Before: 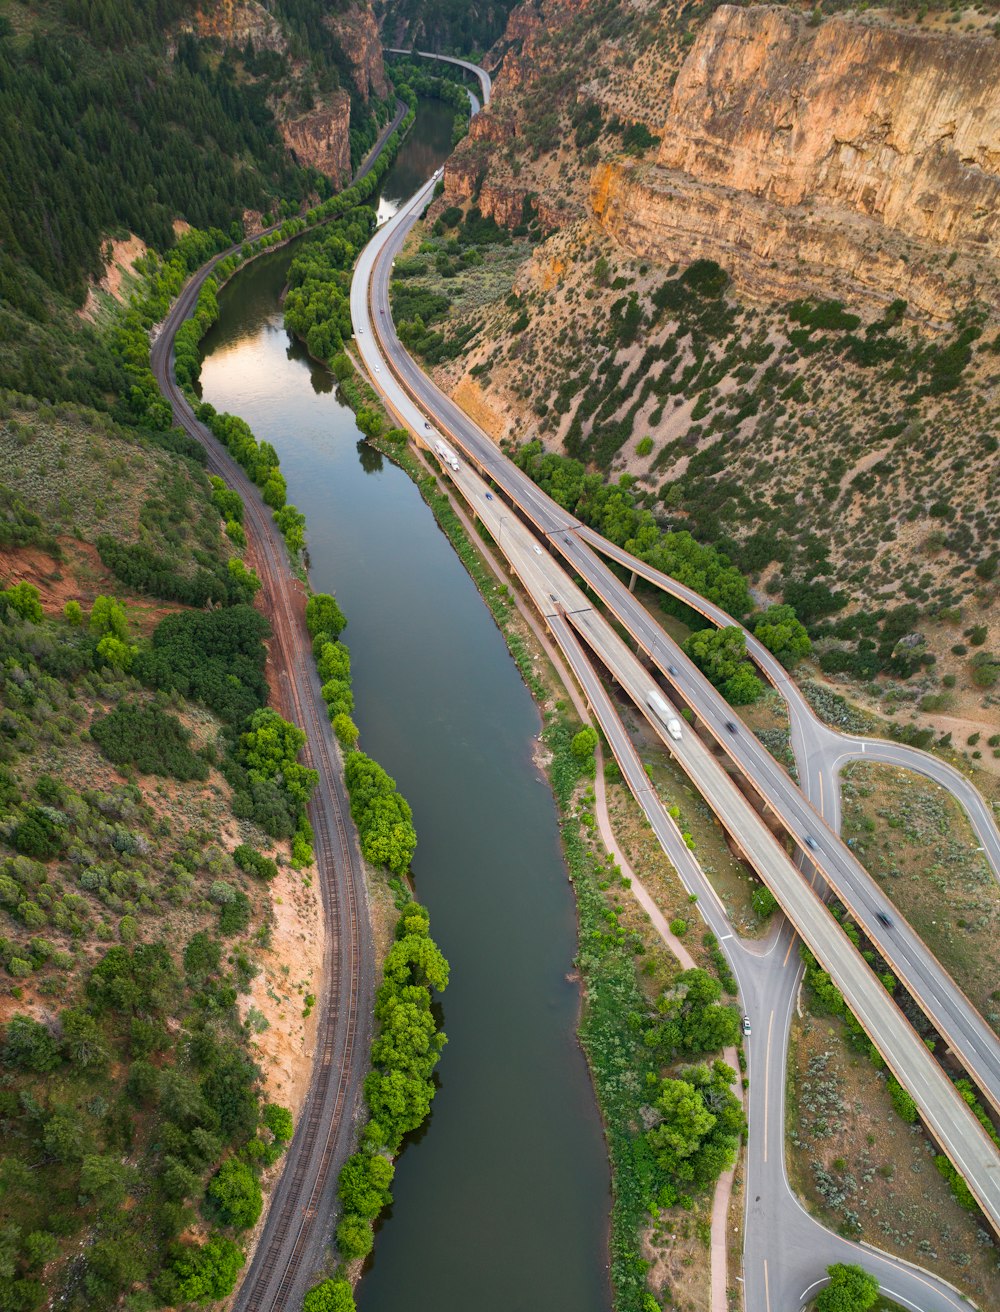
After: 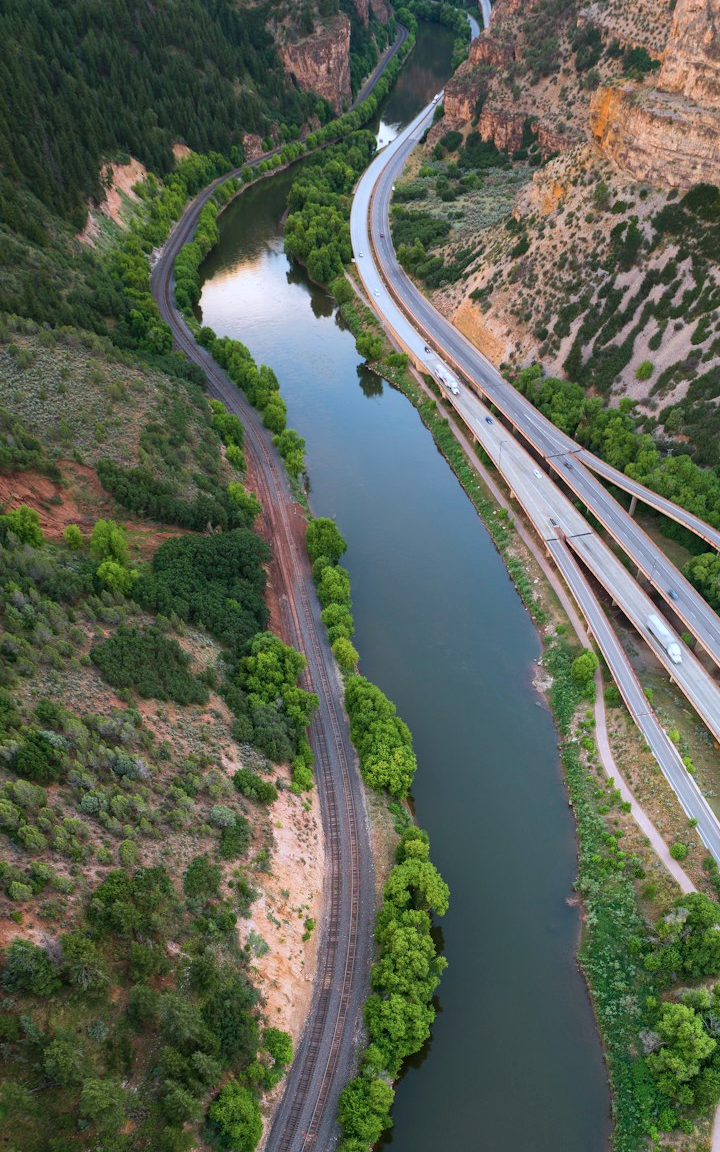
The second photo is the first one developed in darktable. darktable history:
color correction: highlights a* -2.24, highlights b* -18.1
crop: top 5.803%, right 27.864%, bottom 5.804%
bloom: size 13.65%, threshold 98.39%, strength 4.82%
